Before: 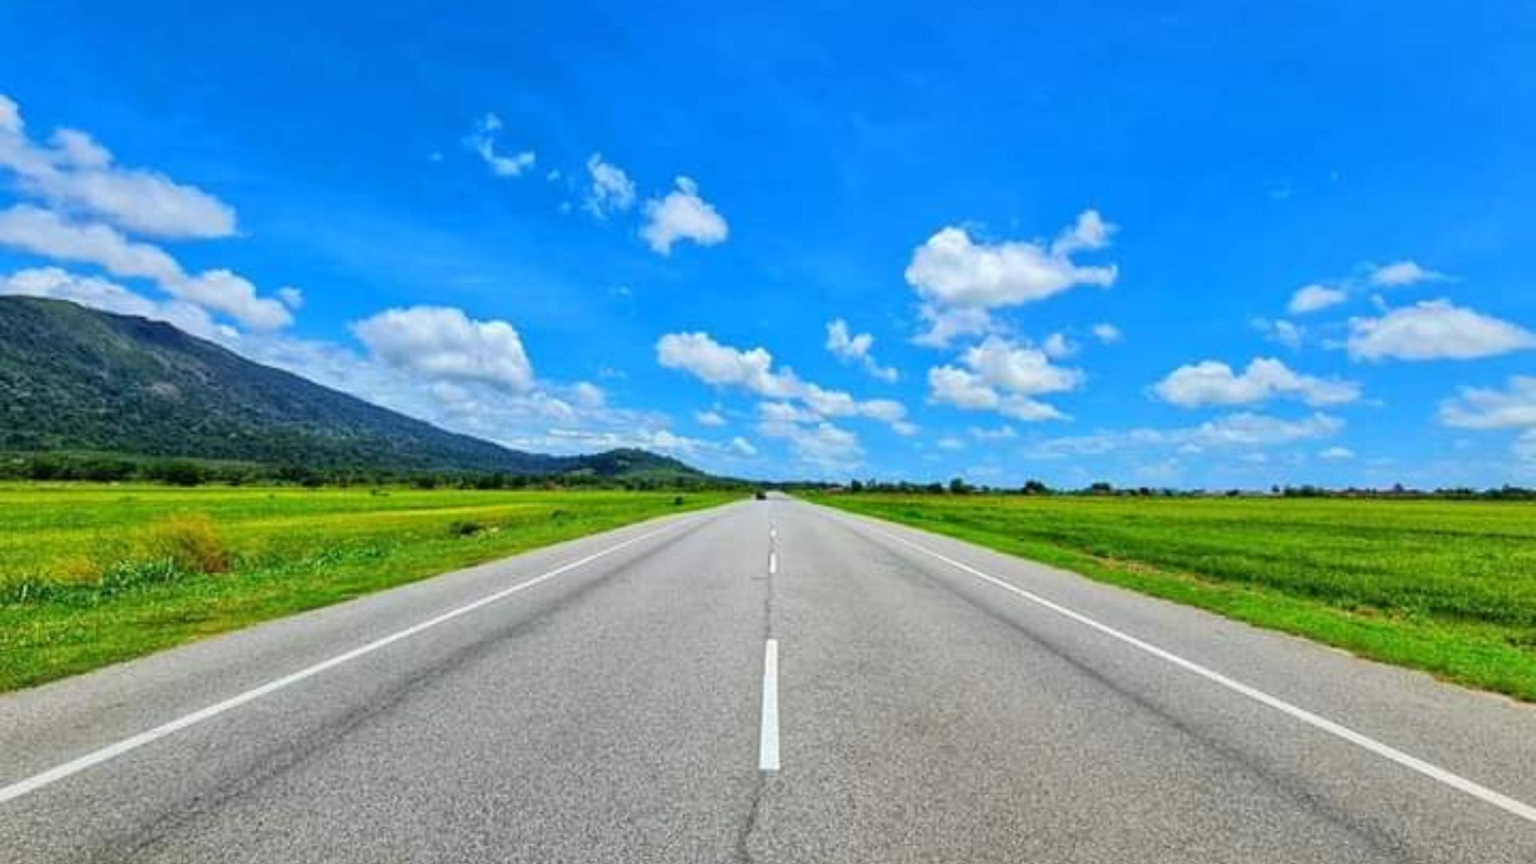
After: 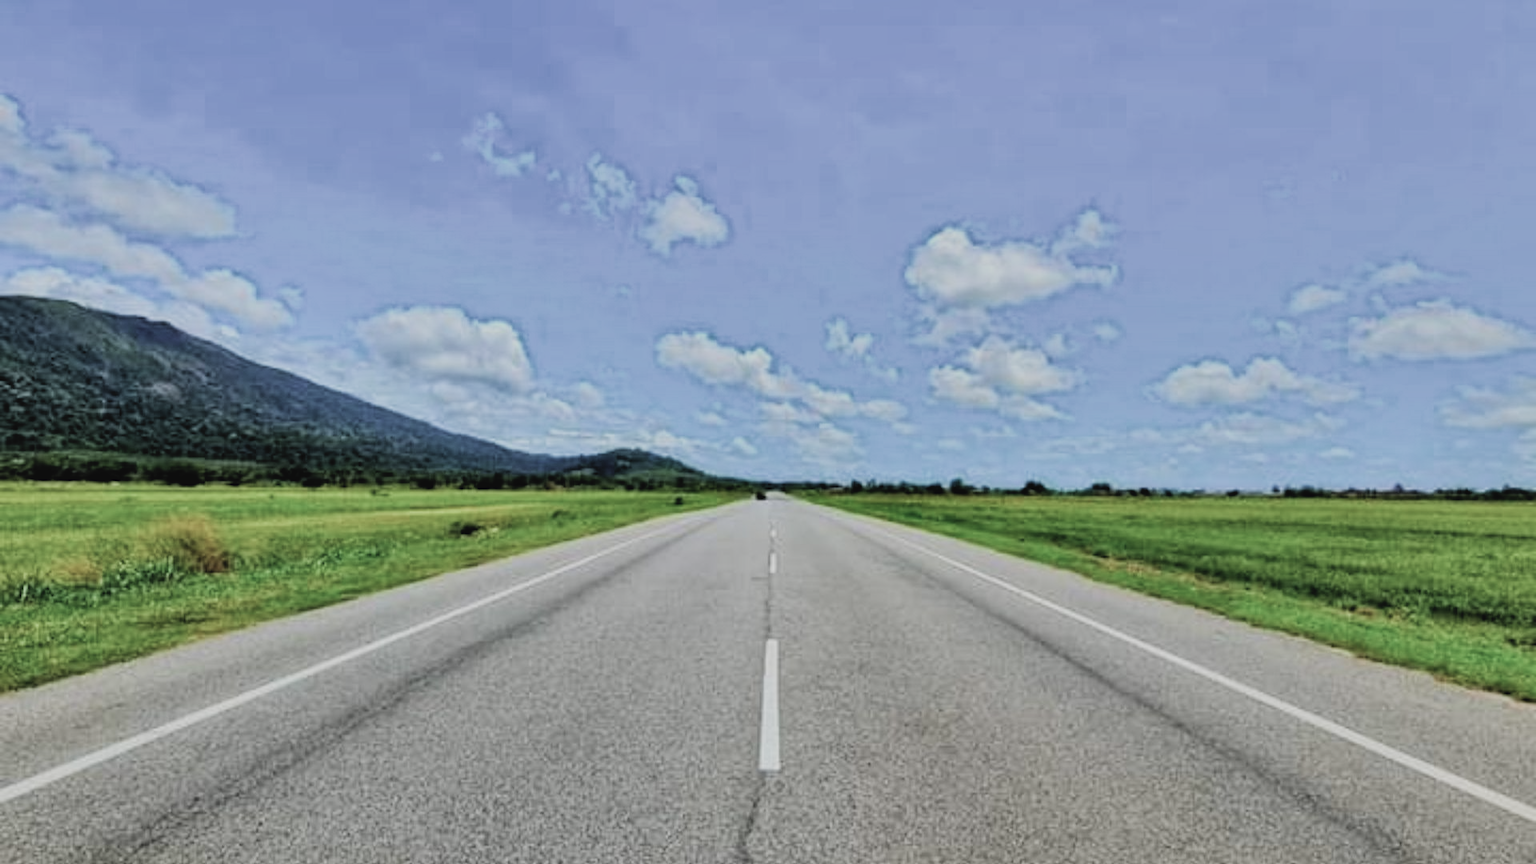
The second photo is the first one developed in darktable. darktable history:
filmic rgb: black relative exposure -5.09 EV, white relative exposure 3.97 EV, hardness 2.89, contrast 1.299, highlights saturation mix -10.7%, color science v4 (2020)
contrast brightness saturation: contrast -0.086, brightness -0.037, saturation -0.108
shadows and highlights: low approximation 0.01, soften with gaussian
